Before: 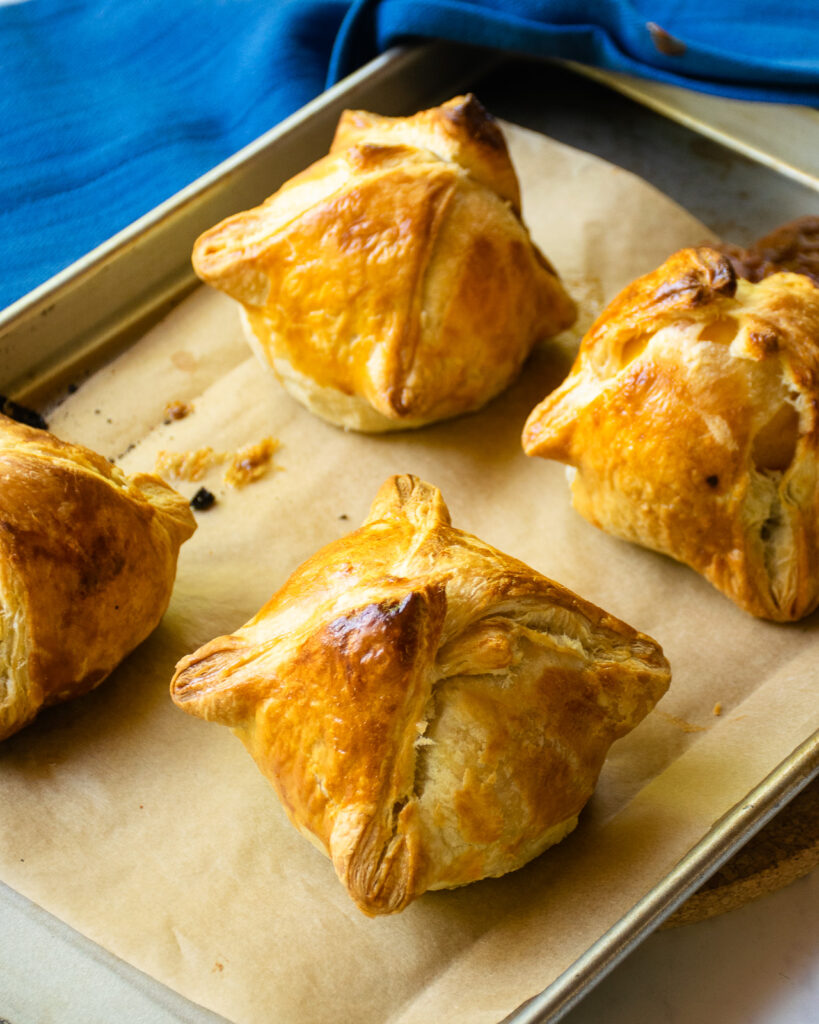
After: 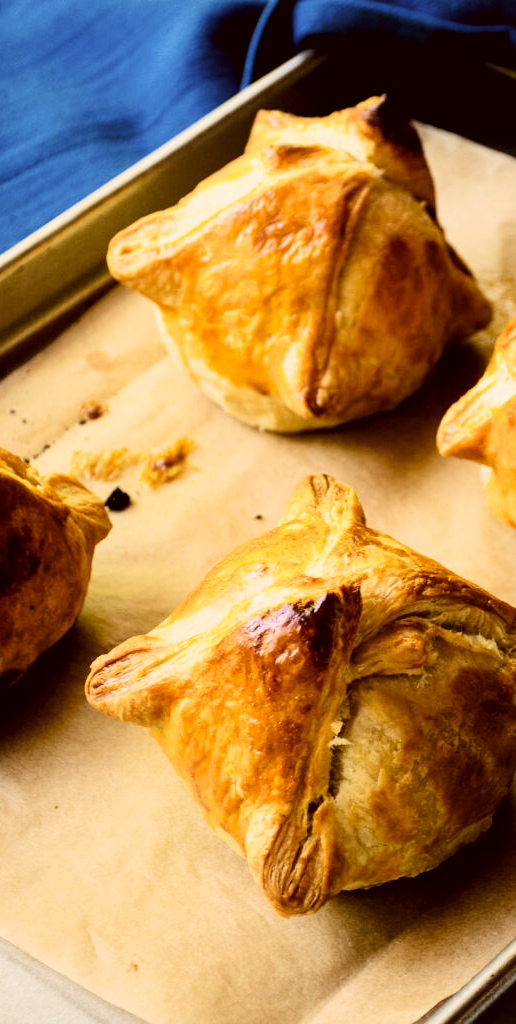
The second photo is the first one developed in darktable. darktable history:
color correction: highlights a* 6.4, highlights b* 8.44, shadows a* 5.97, shadows b* 7.17, saturation 0.893
contrast brightness saturation: contrast 0.131, brightness -0.056, saturation 0.163
crop: left 10.453%, right 26.515%
filmic rgb: black relative exposure -3.98 EV, white relative exposure 2.99 EV, threshold 2.99 EV, hardness 3, contrast 1.492, enable highlight reconstruction true
